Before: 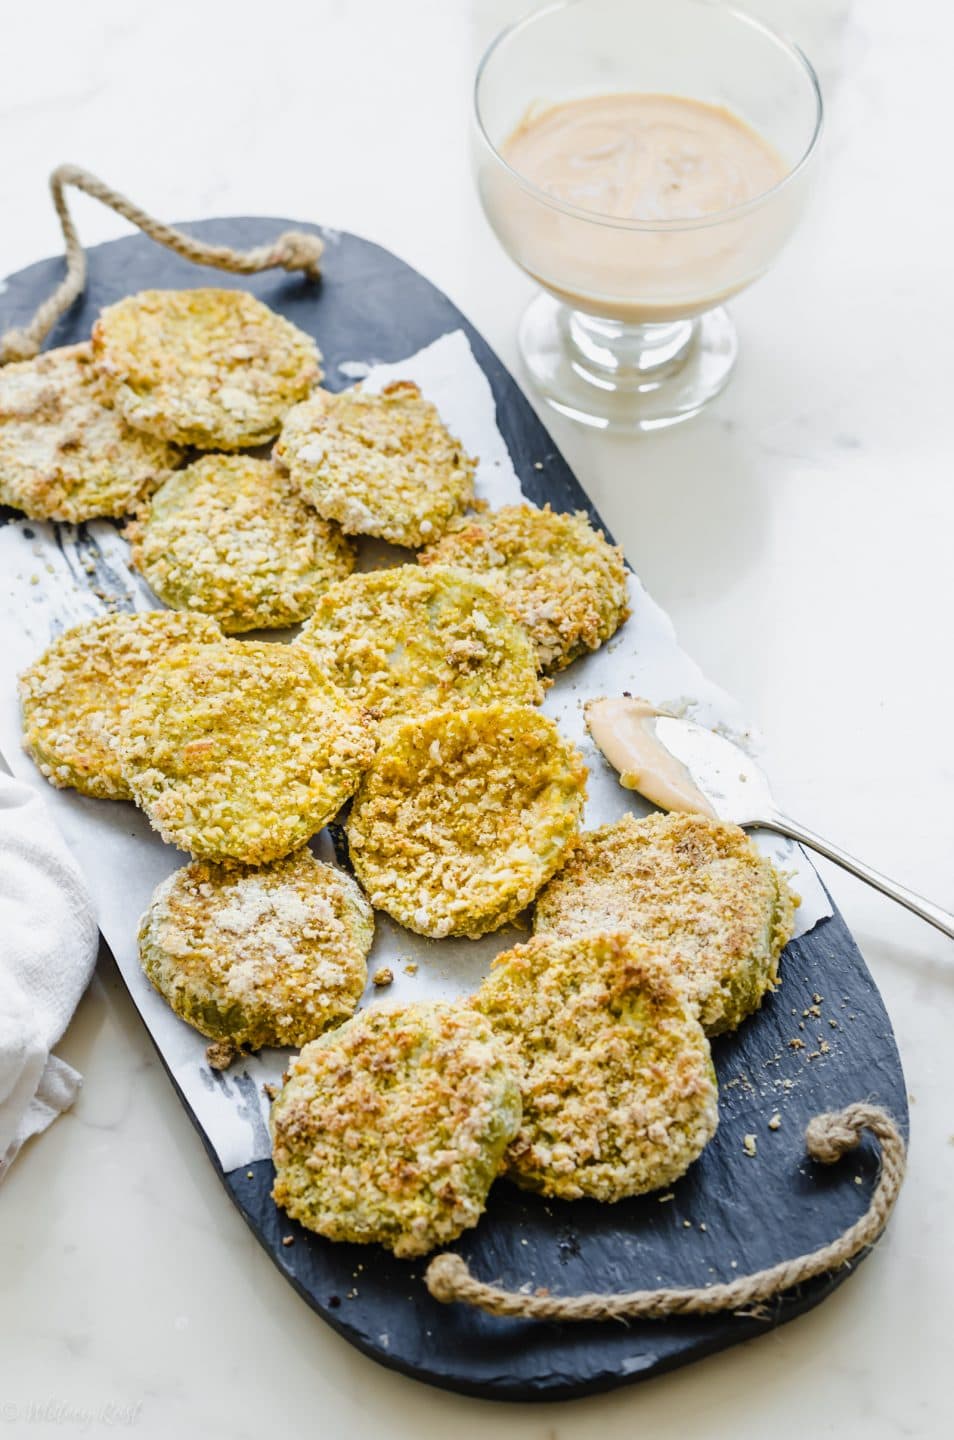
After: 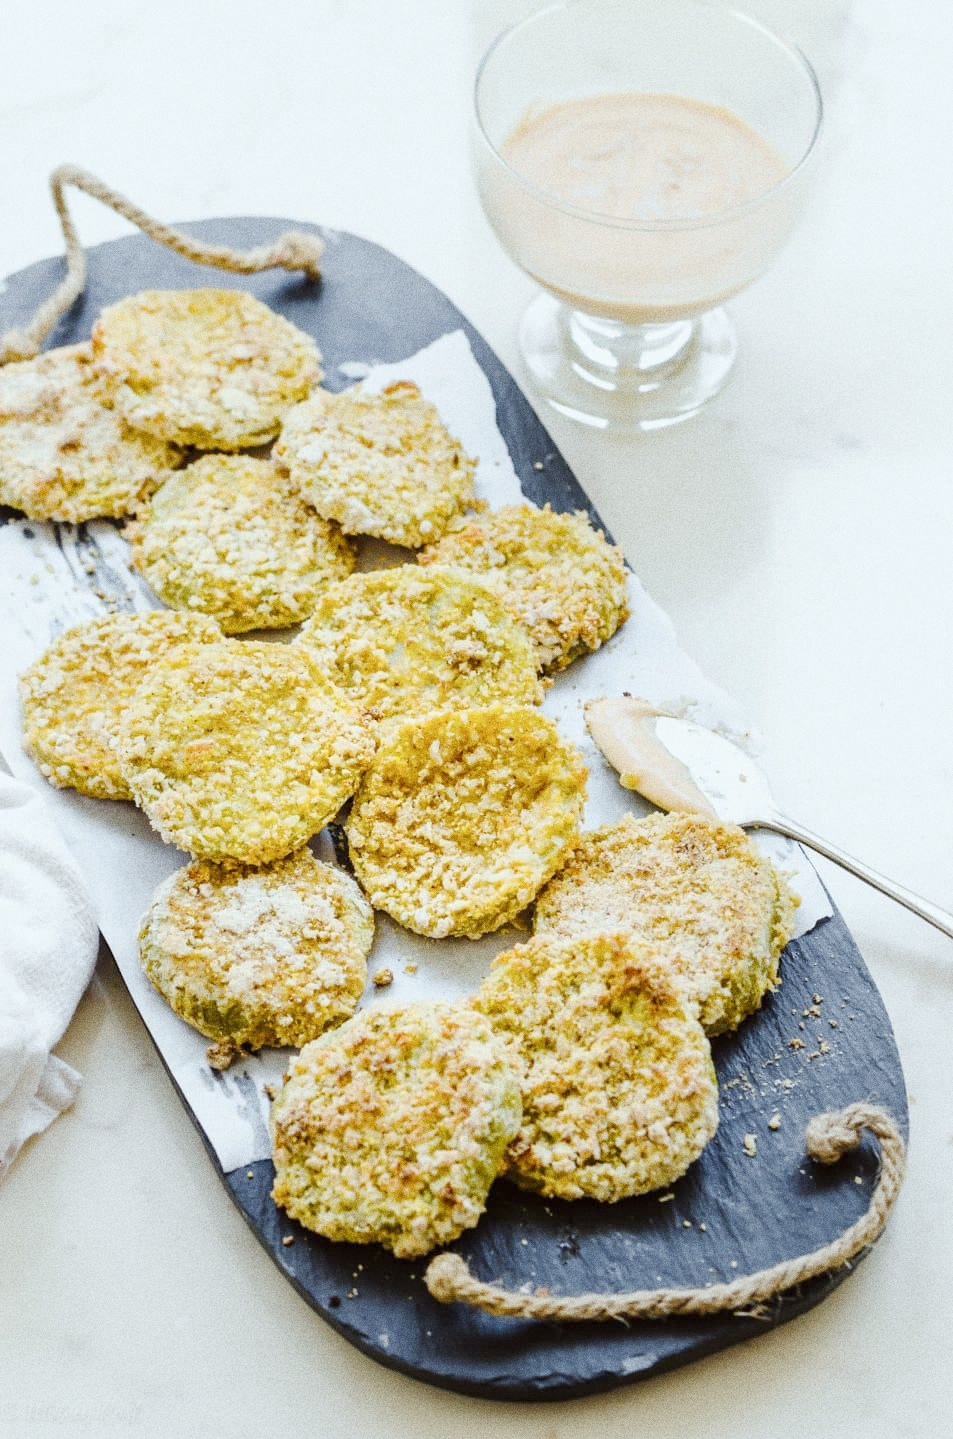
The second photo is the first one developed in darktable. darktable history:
grain: coarseness 11.82 ISO, strength 36.67%, mid-tones bias 74.17%
base curve: curves: ch0 [(0, 0) (0.158, 0.273) (0.879, 0.895) (1, 1)], preserve colors none
color correction: highlights a* -2.73, highlights b* -2.09, shadows a* 2.41, shadows b* 2.73
